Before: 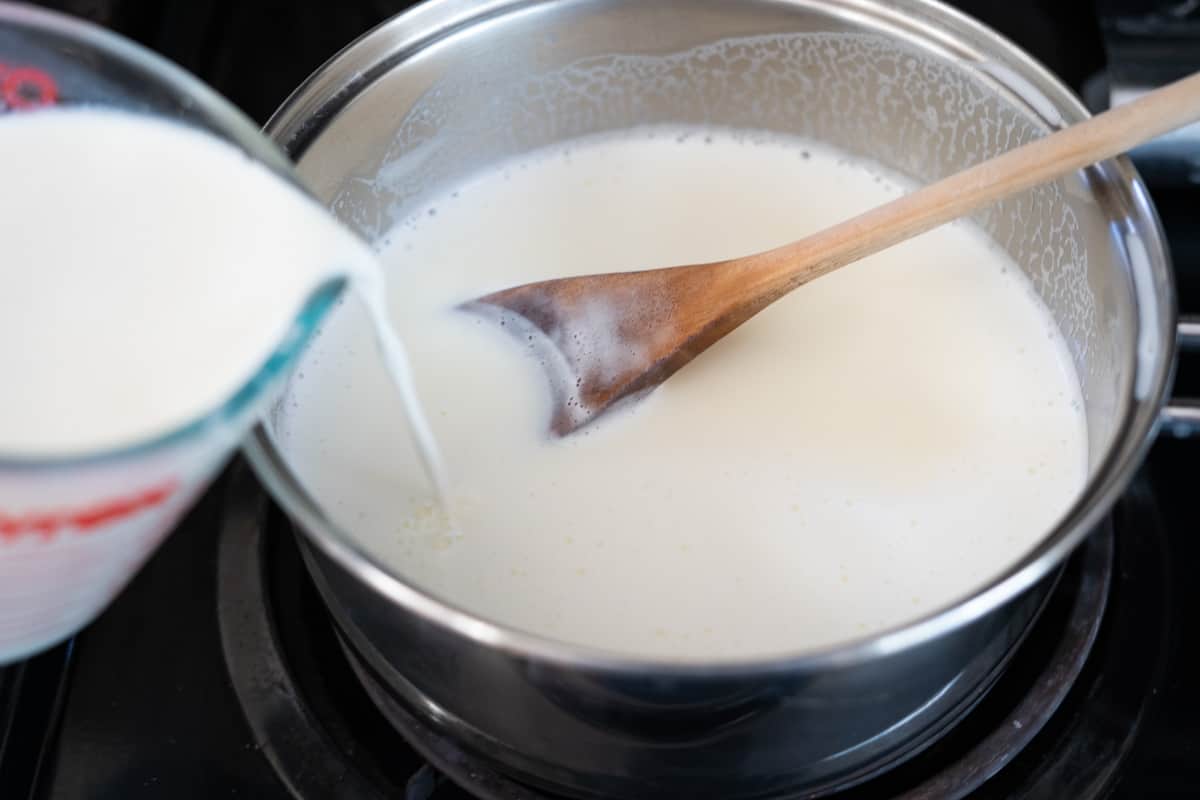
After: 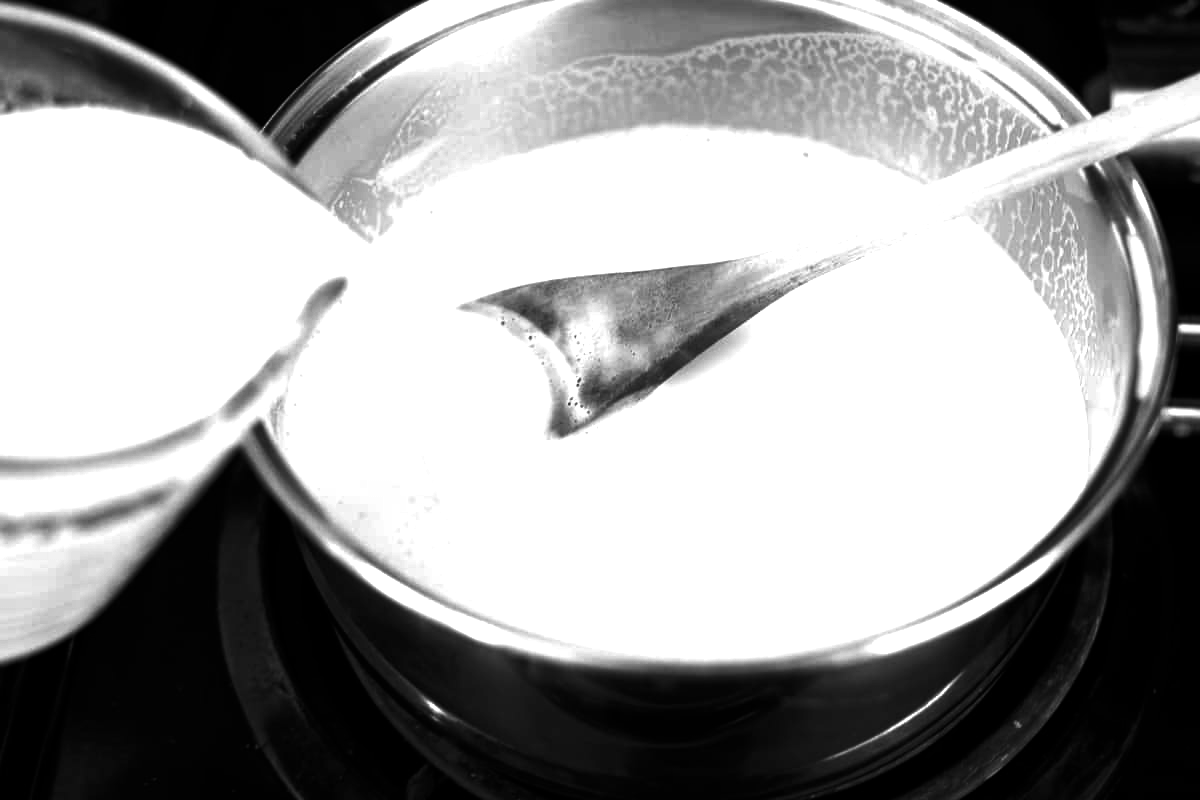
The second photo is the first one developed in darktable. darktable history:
contrast brightness saturation: contrast -0.03, brightness -0.59, saturation -1
exposure: black level correction 0, exposure 1.2 EV, compensate exposure bias true, compensate highlight preservation false
